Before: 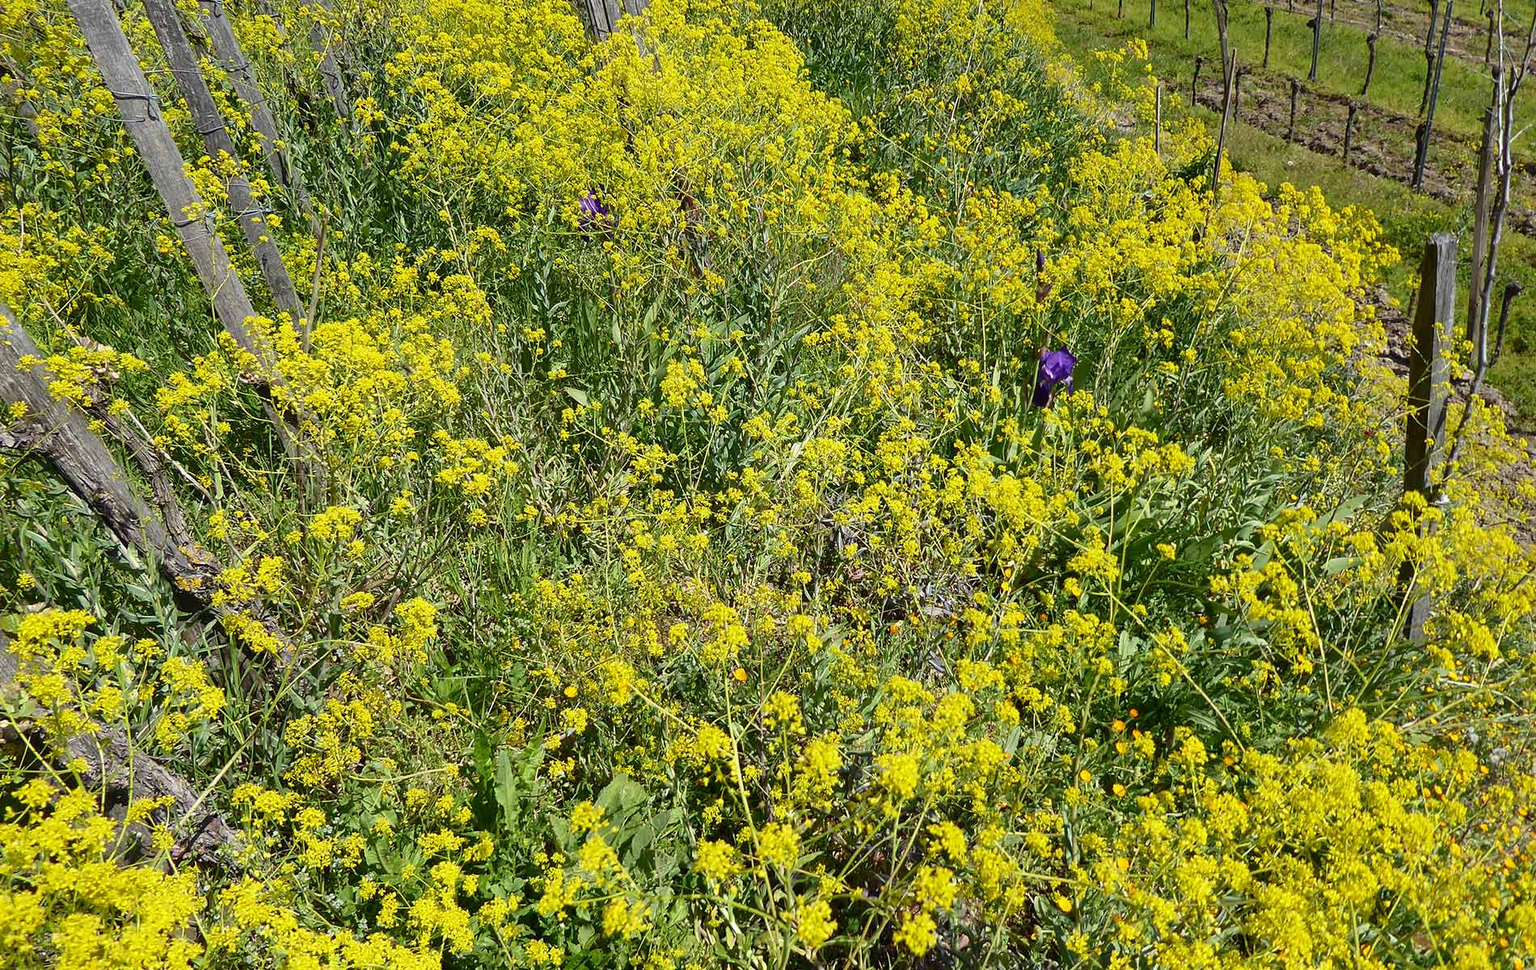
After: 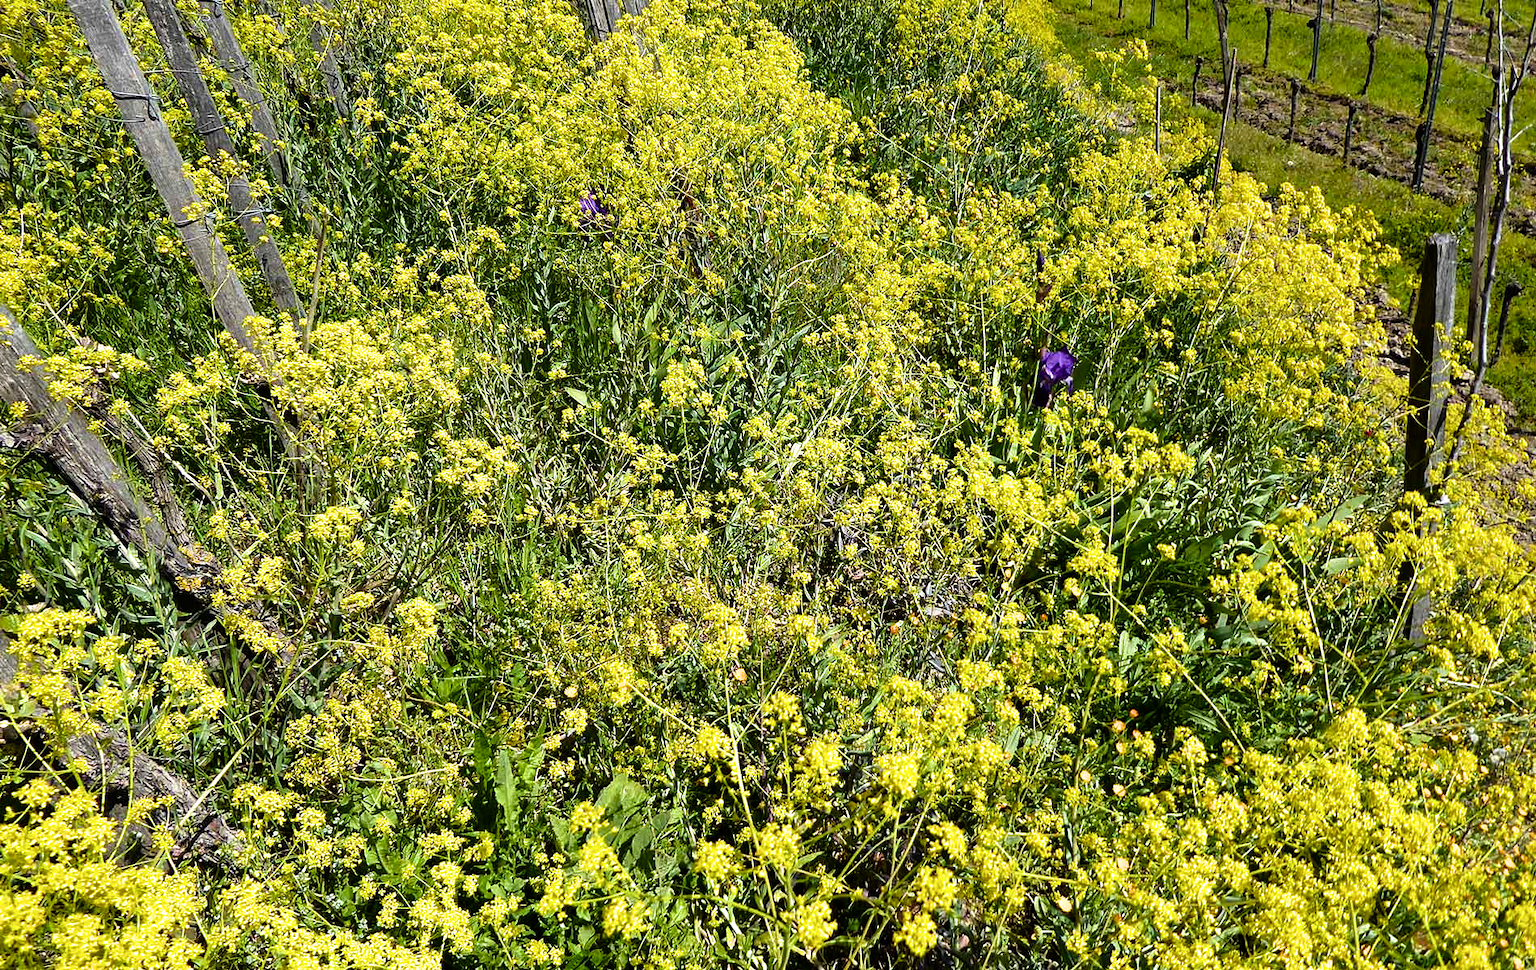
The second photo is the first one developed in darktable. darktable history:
filmic rgb: black relative exposure -7.96 EV, white relative exposure 2.19 EV, hardness 6.97, color science v6 (2022)
color balance rgb: perceptual saturation grading › global saturation 31.125%
